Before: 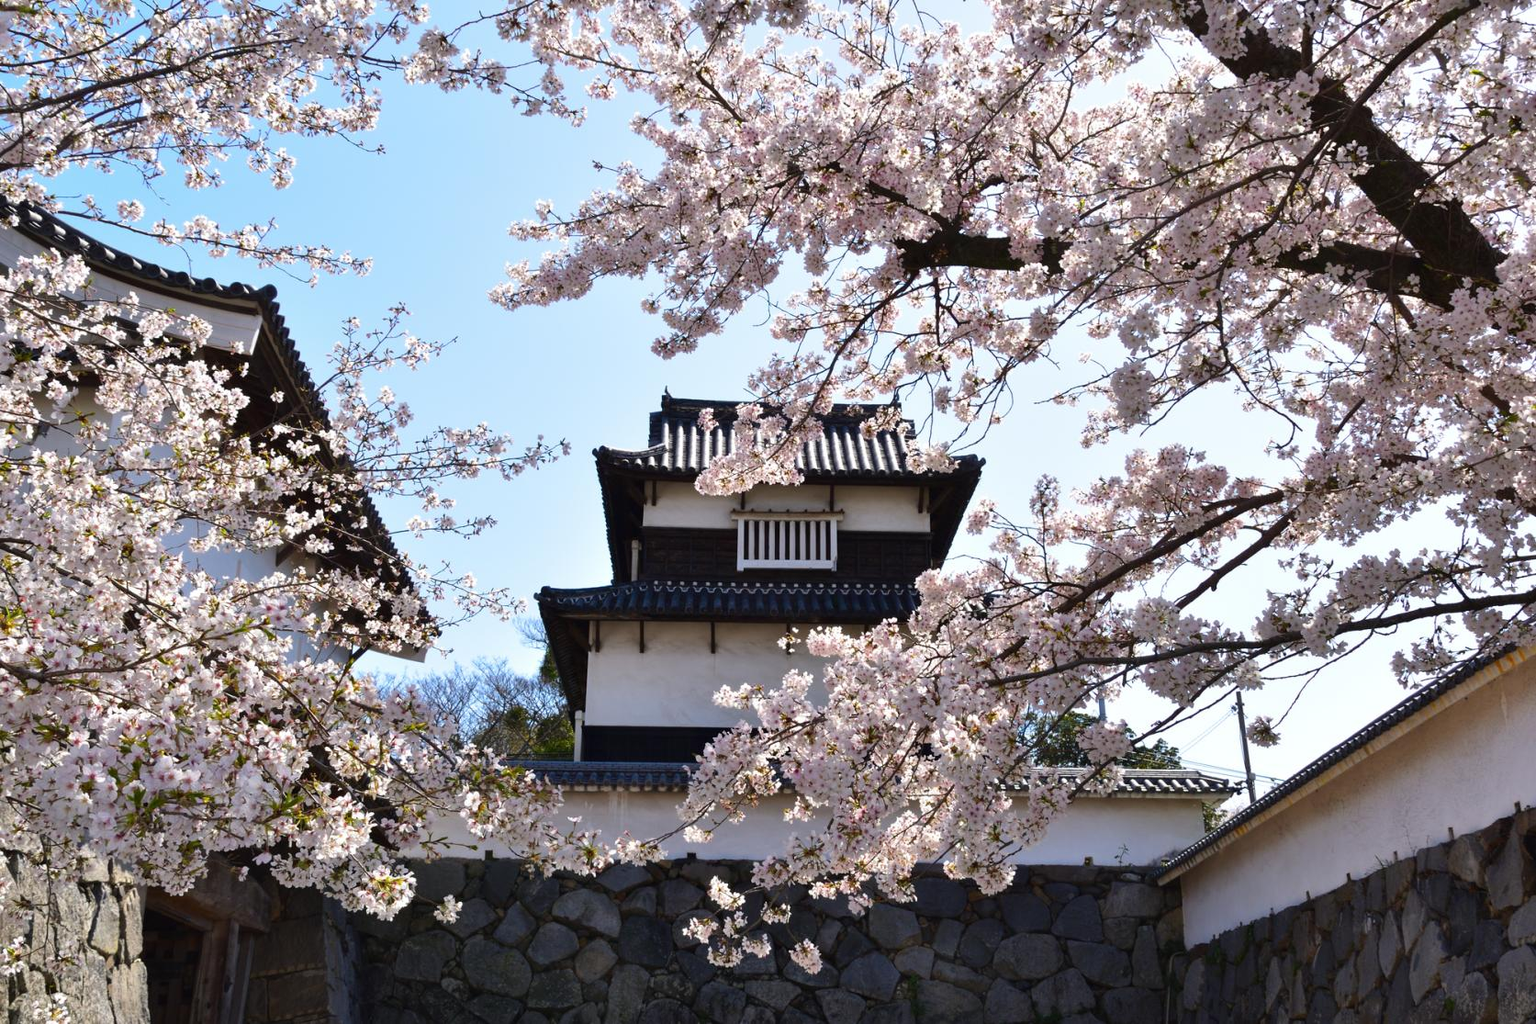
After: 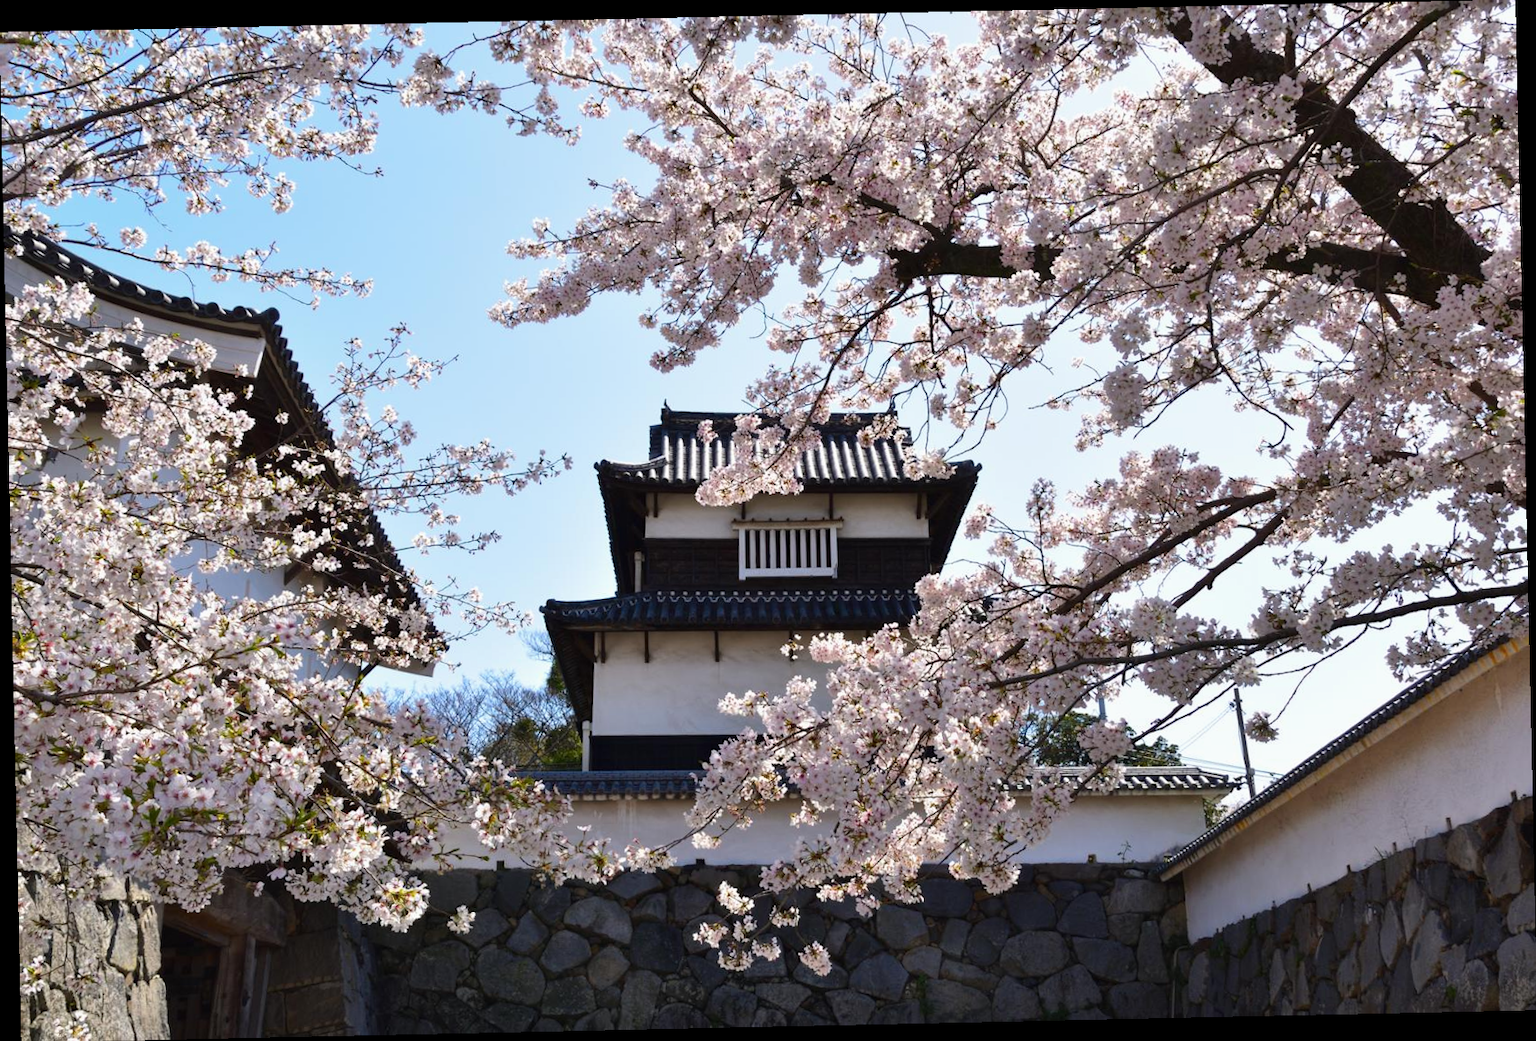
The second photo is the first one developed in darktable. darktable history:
rotate and perspective: rotation -1.24°, automatic cropping off
exposure: exposure -0.048 EV, compensate highlight preservation false
